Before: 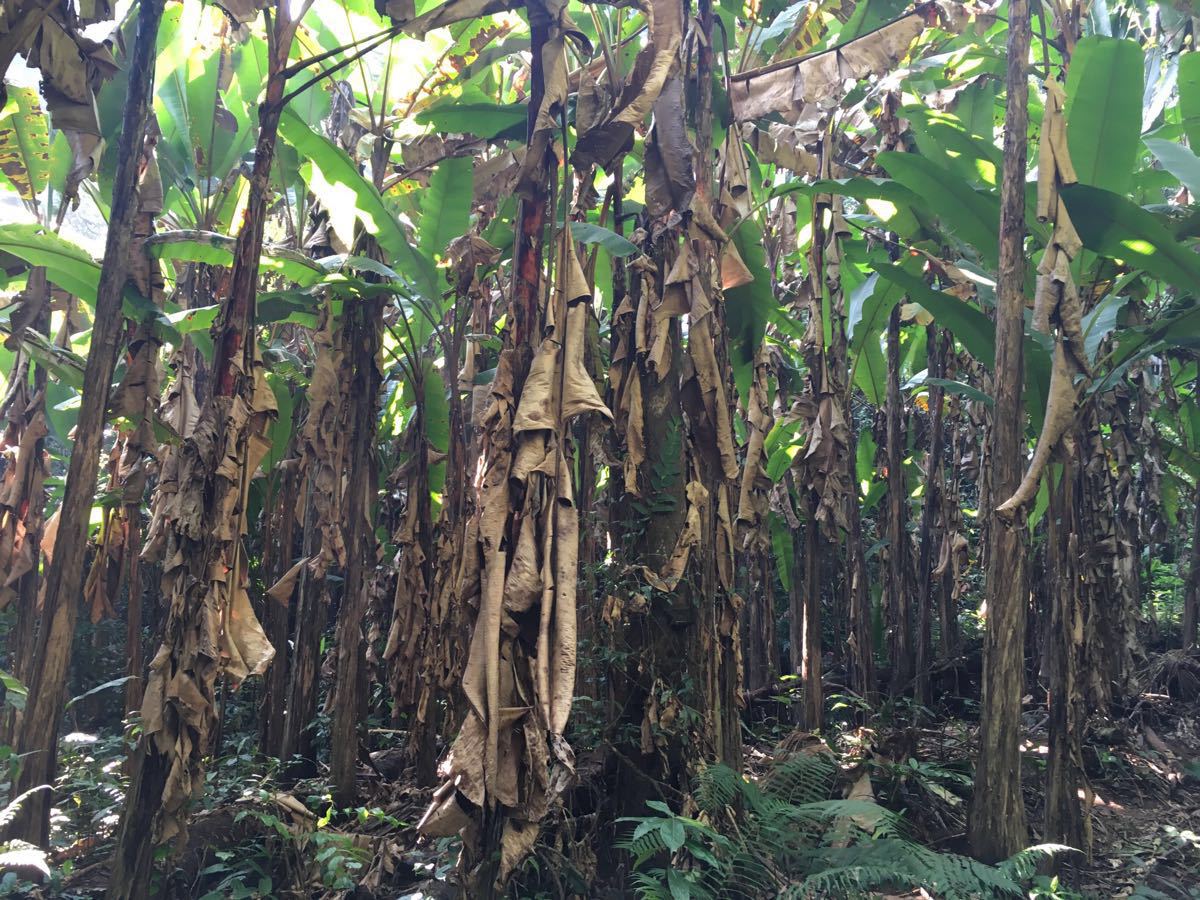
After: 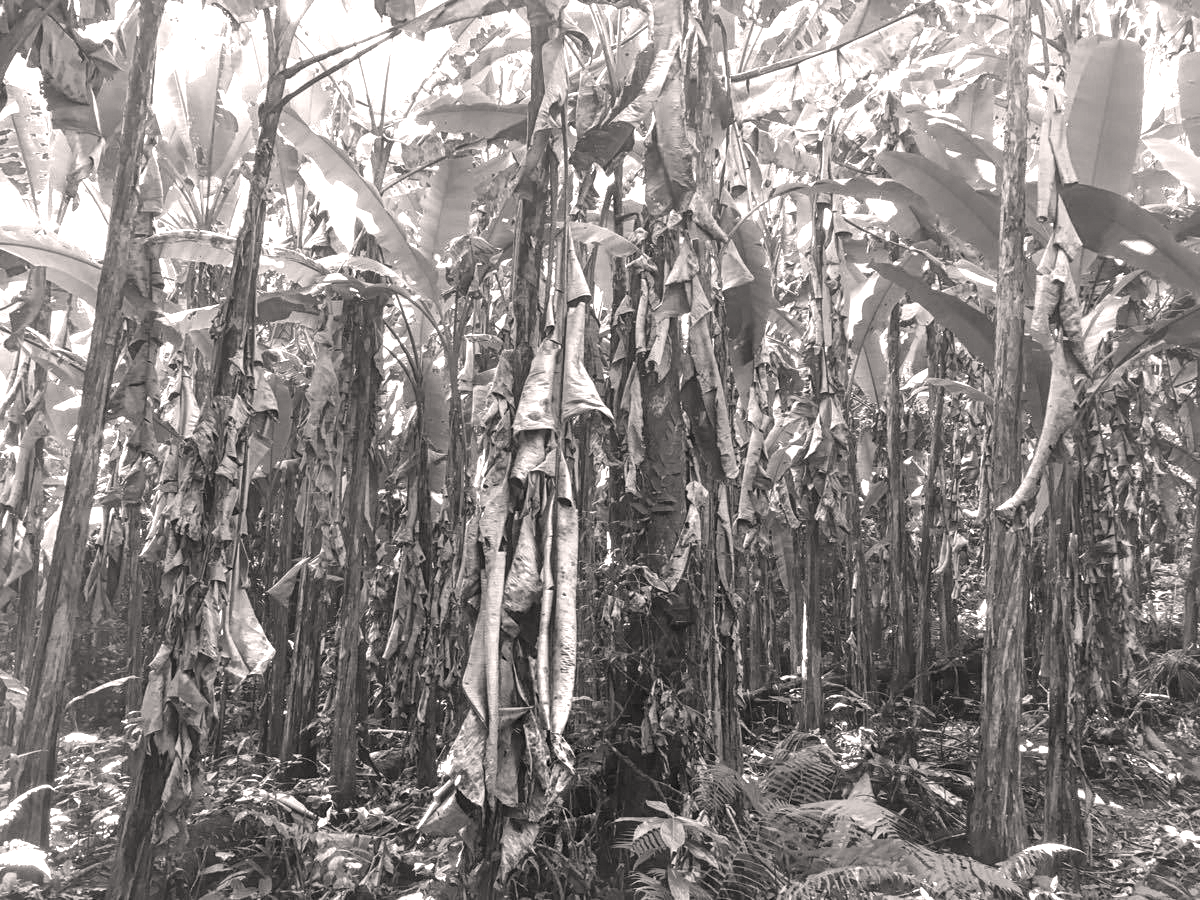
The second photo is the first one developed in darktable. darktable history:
local contrast: detail 130%
color correction: highlights a* 5.52, highlights b* 5.18, saturation 0.657
tone equalizer: mask exposure compensation -0.497 EV
color calibration: output gray [0.246, 0.254, 0.501, 0], illuminant as shot in camera, x 0.358, y 0.373, temperature 4628.91 K
exposure: black level correction 0, exposure 1.199 EV, compensate highlight preservation false
